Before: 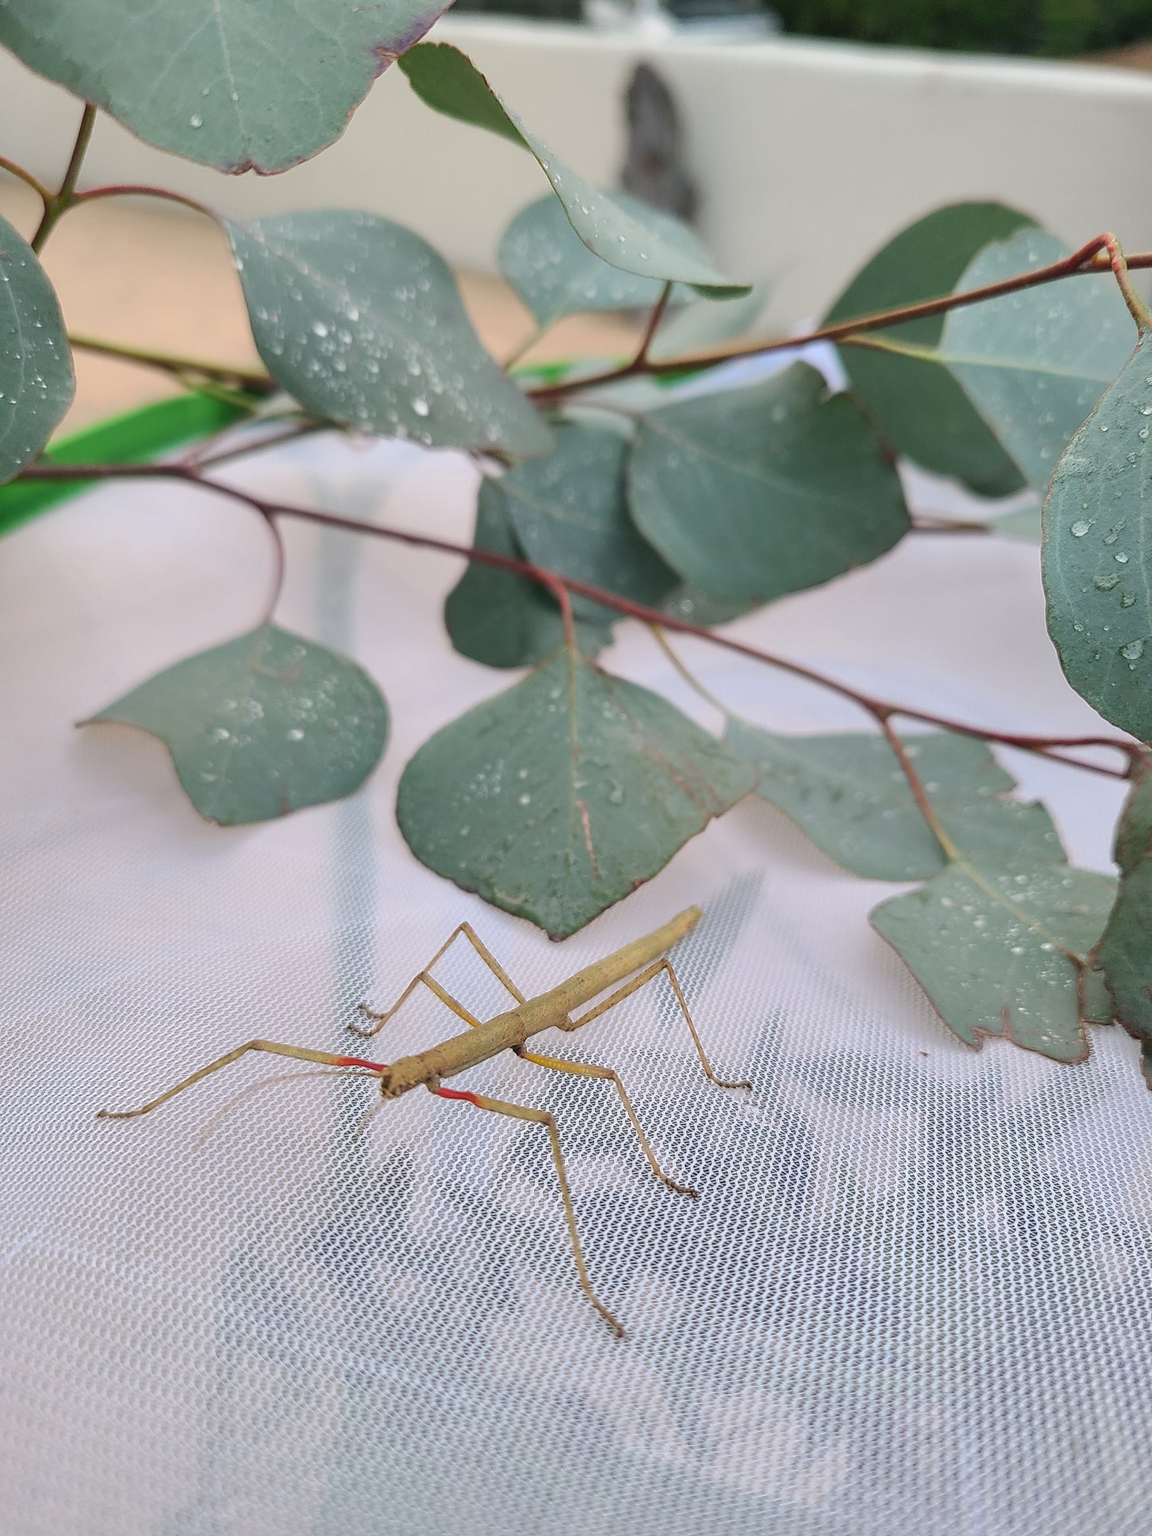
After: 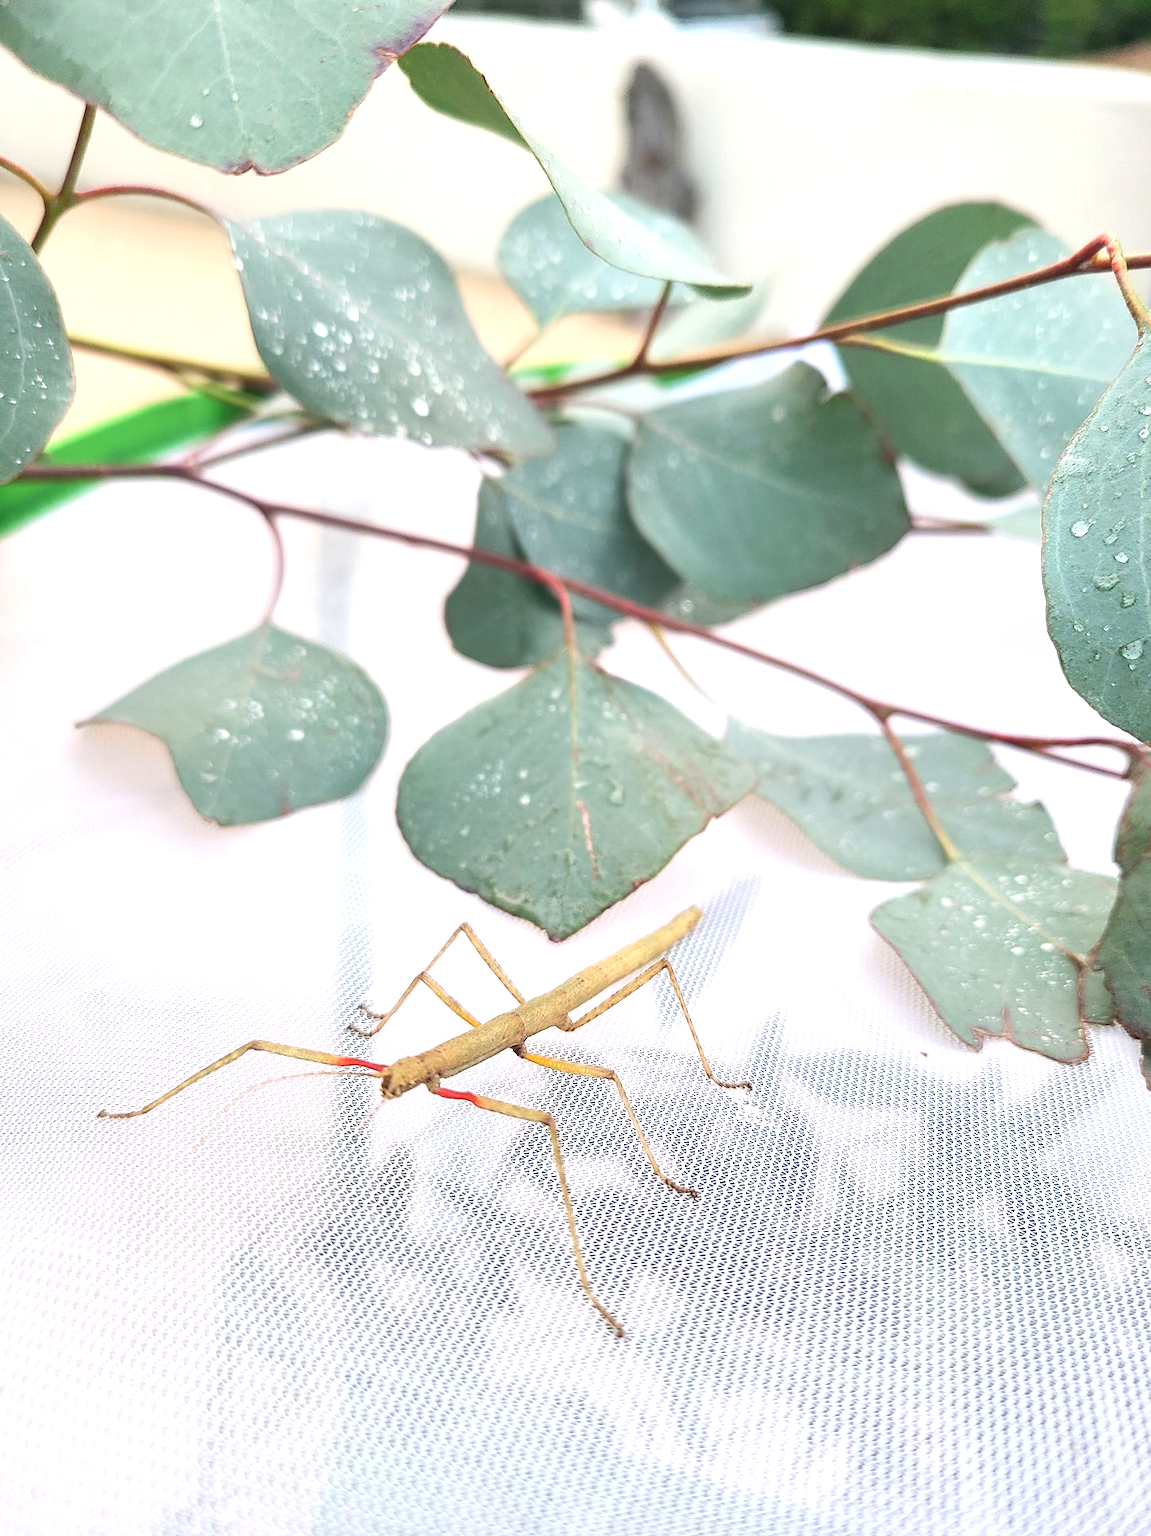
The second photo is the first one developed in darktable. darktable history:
exposure: black level correction 0.001, exposure 1.12 EV, compensate exposure bias true, compensate highlight preservation false
